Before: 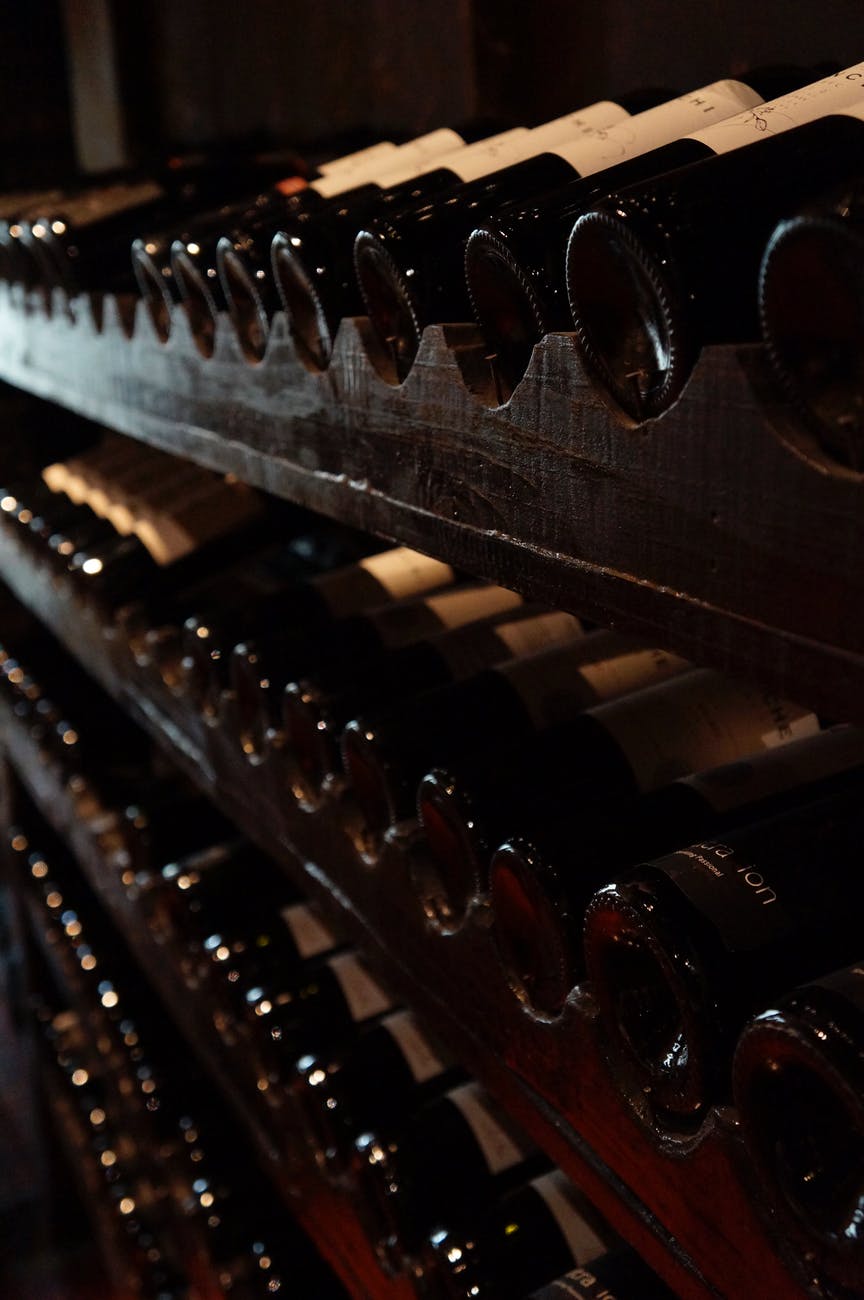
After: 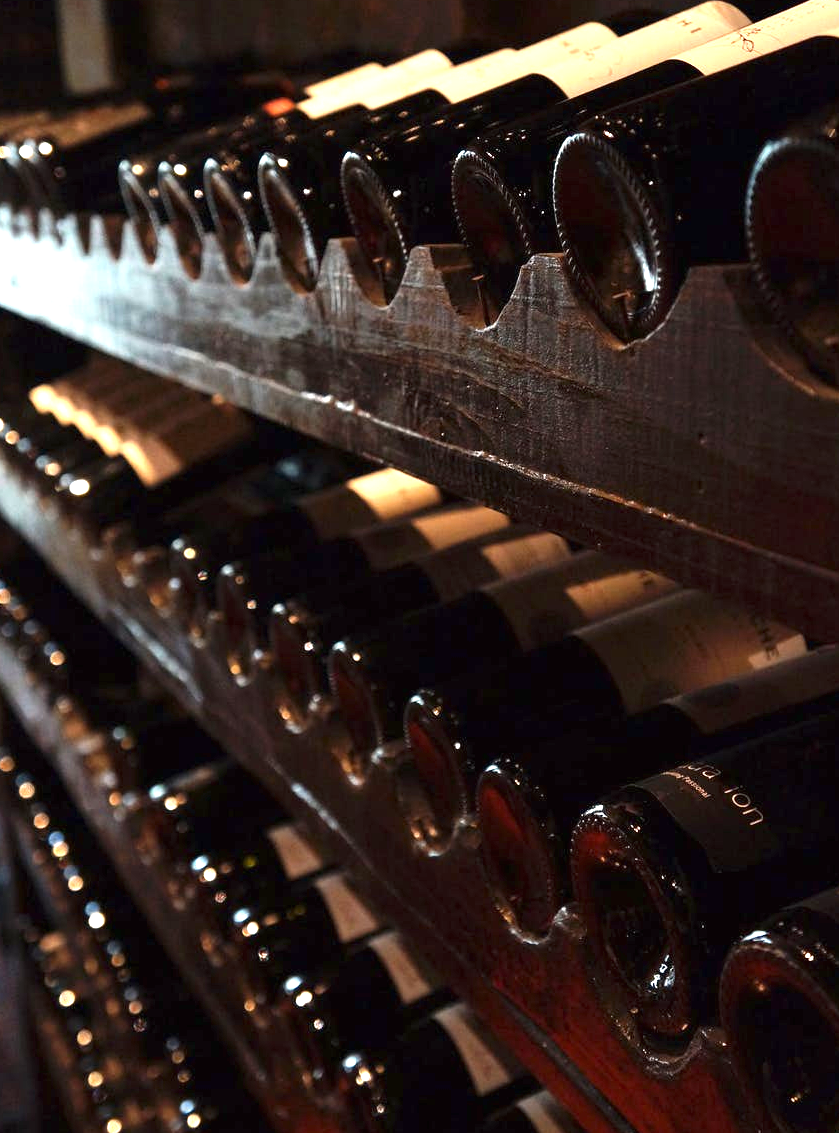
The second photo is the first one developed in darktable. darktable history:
exposure: black level correction 0, exposure 1.6 EV, compensate exposure bias true, compensate highlight preservation false
crop: left 1.507%, top 6.147%, right 1.379%, bottom 6.637%
